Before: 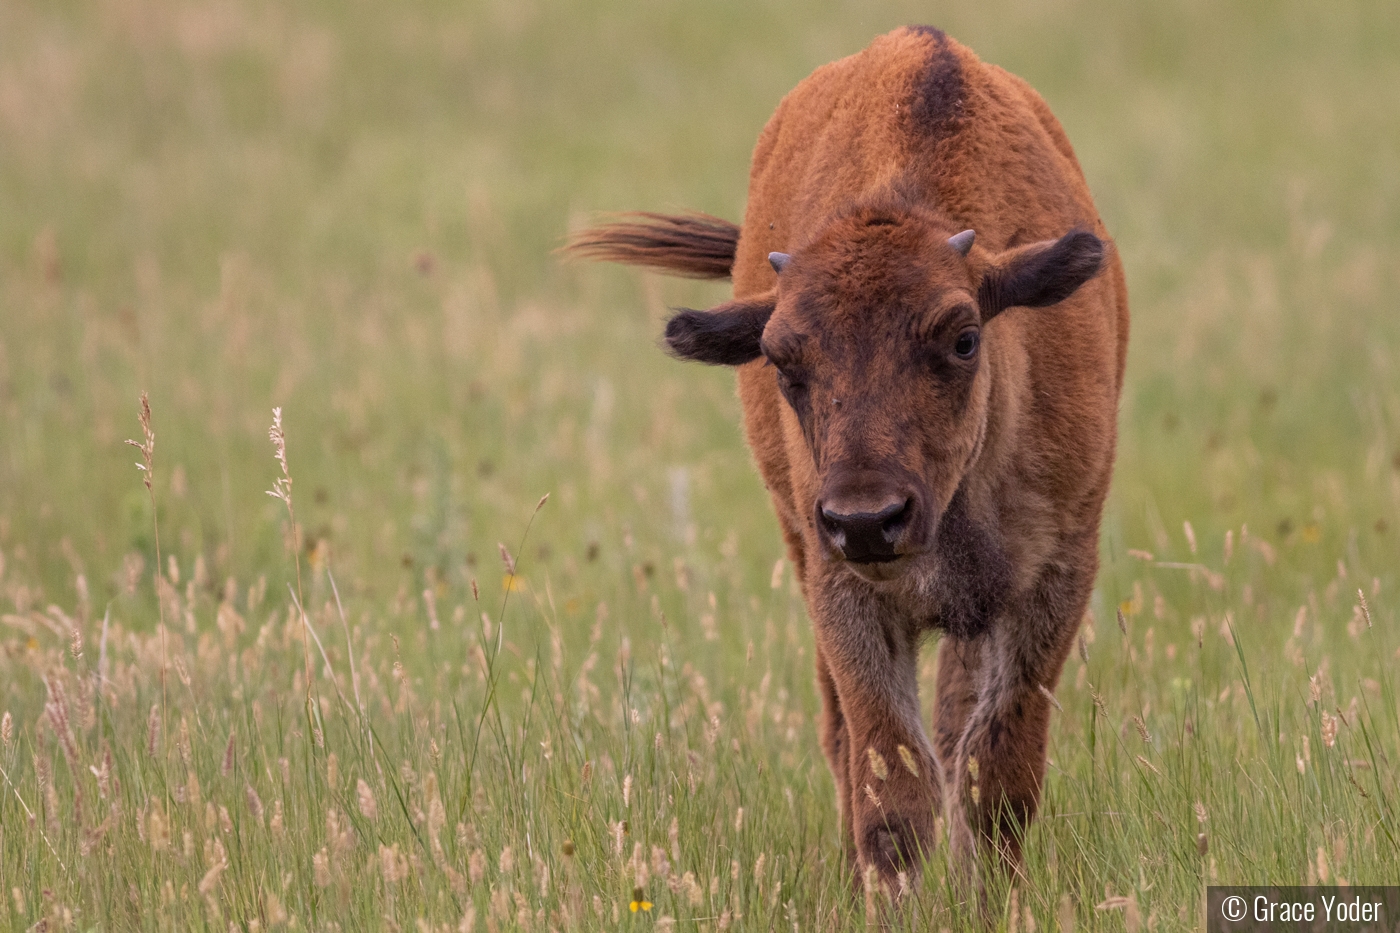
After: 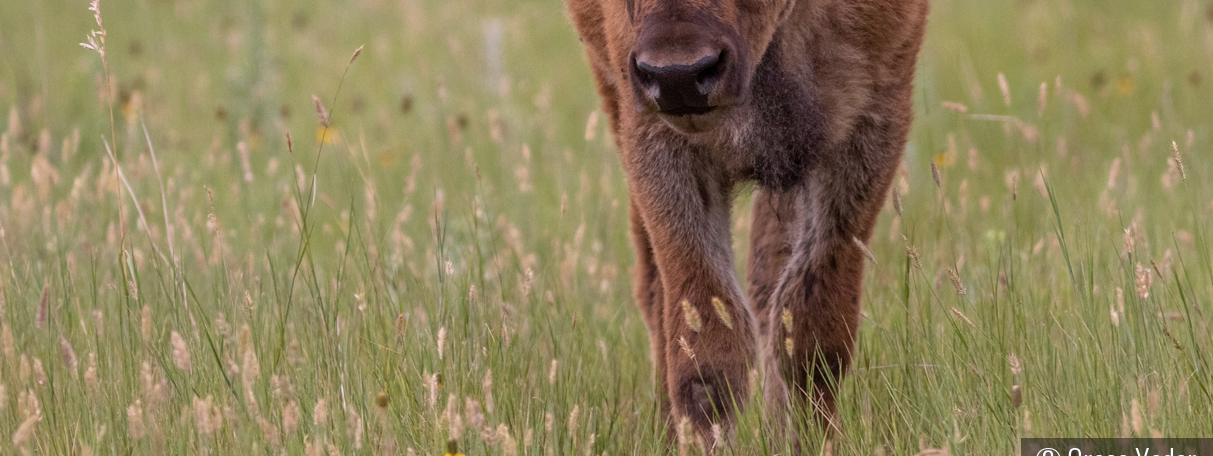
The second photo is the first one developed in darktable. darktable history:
crop and rotate: left 13.306%, top 48.129%, bottom 2.928%
white balance: red 0.983, blue 1.036
